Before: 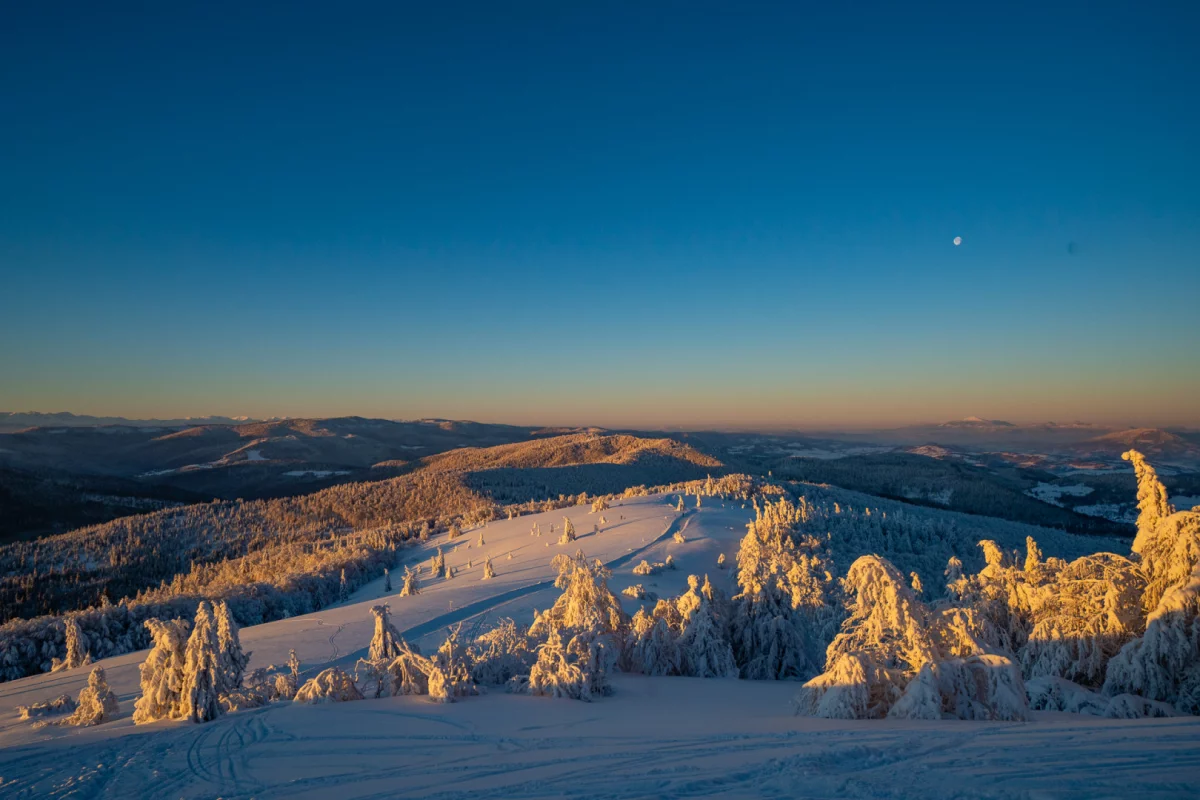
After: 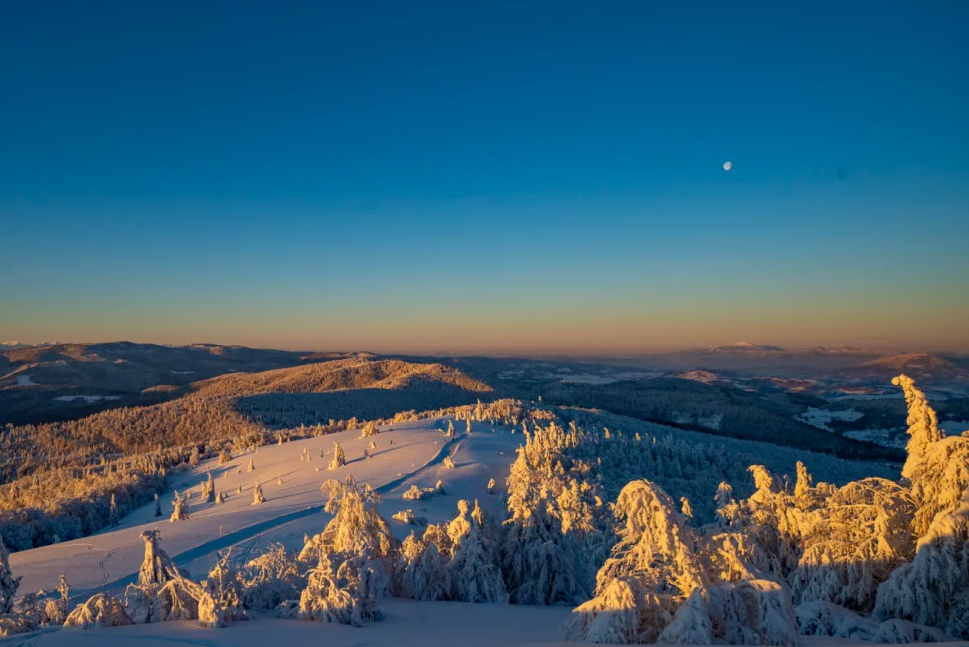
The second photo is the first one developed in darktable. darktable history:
haze removal: compatibility mode true, adaptive false
crop: left 19.167%, top 9.398%, right 0%, bottom 9.633%
